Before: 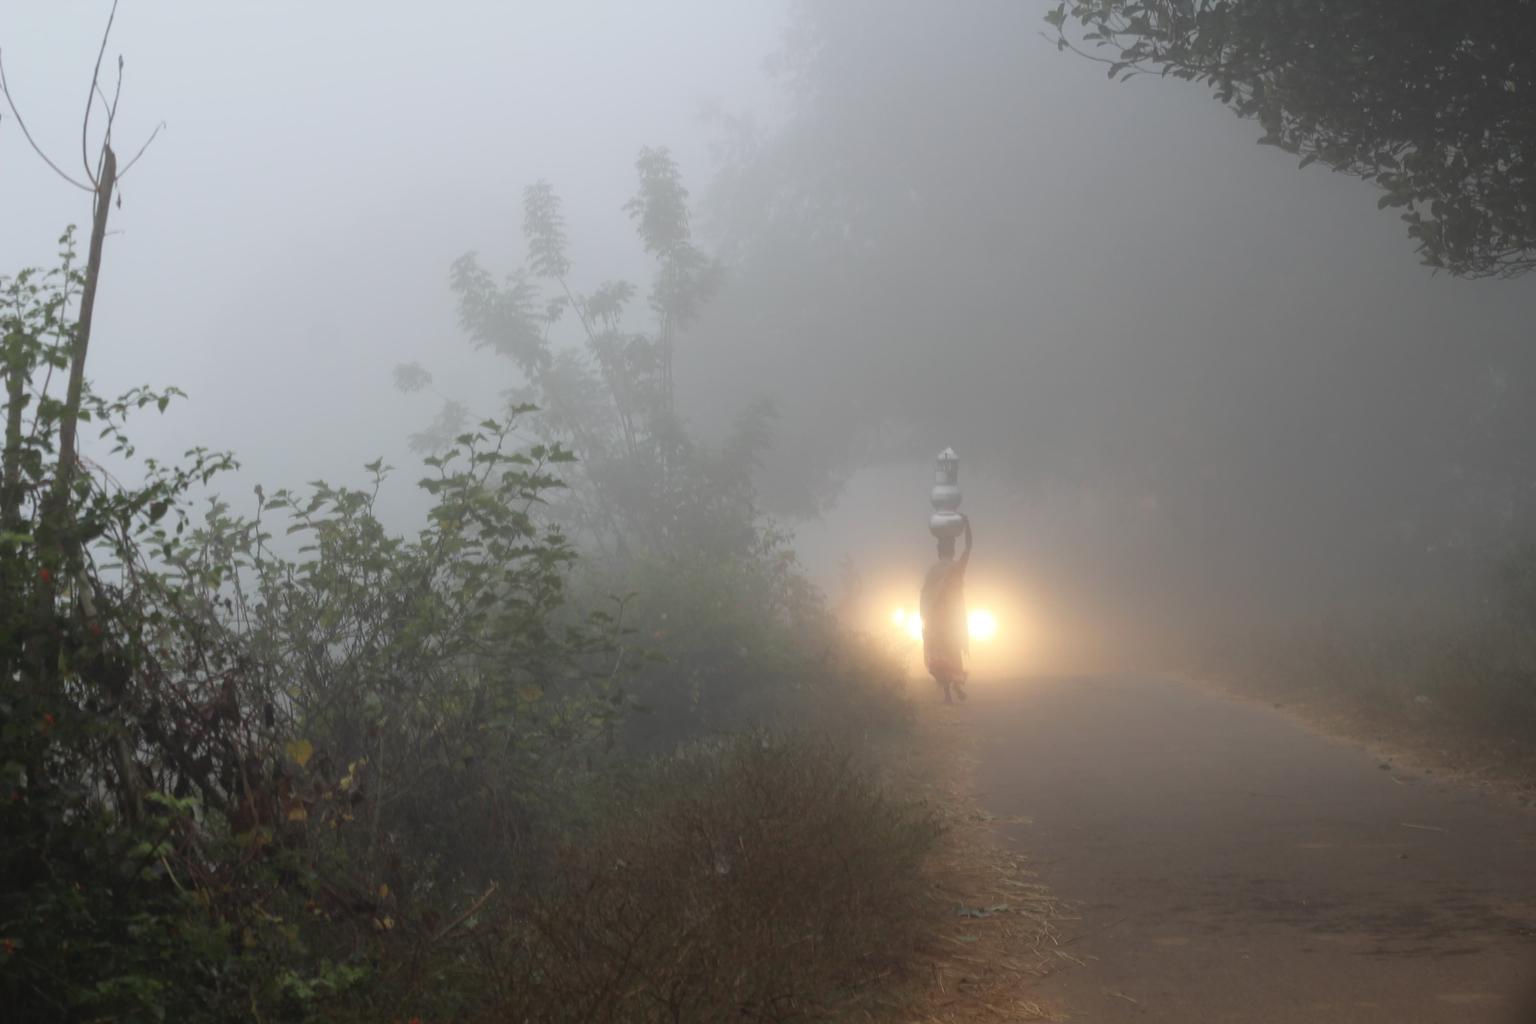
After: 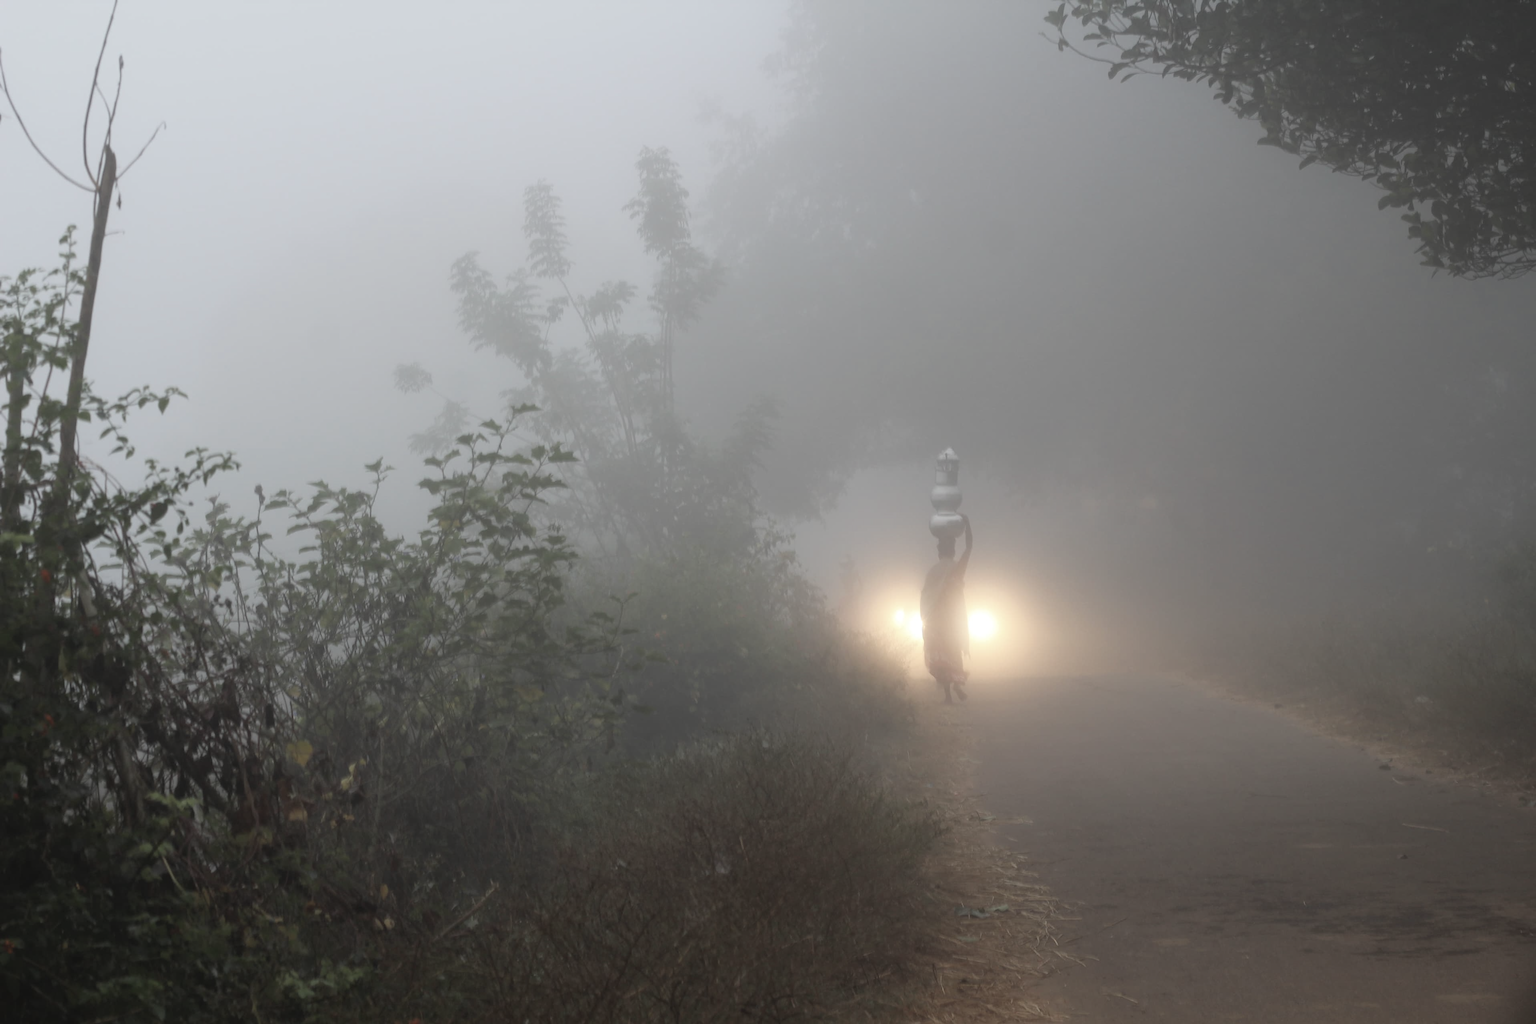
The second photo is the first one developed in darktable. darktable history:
color correction: highlights b* 0.009, saturation 0.622
